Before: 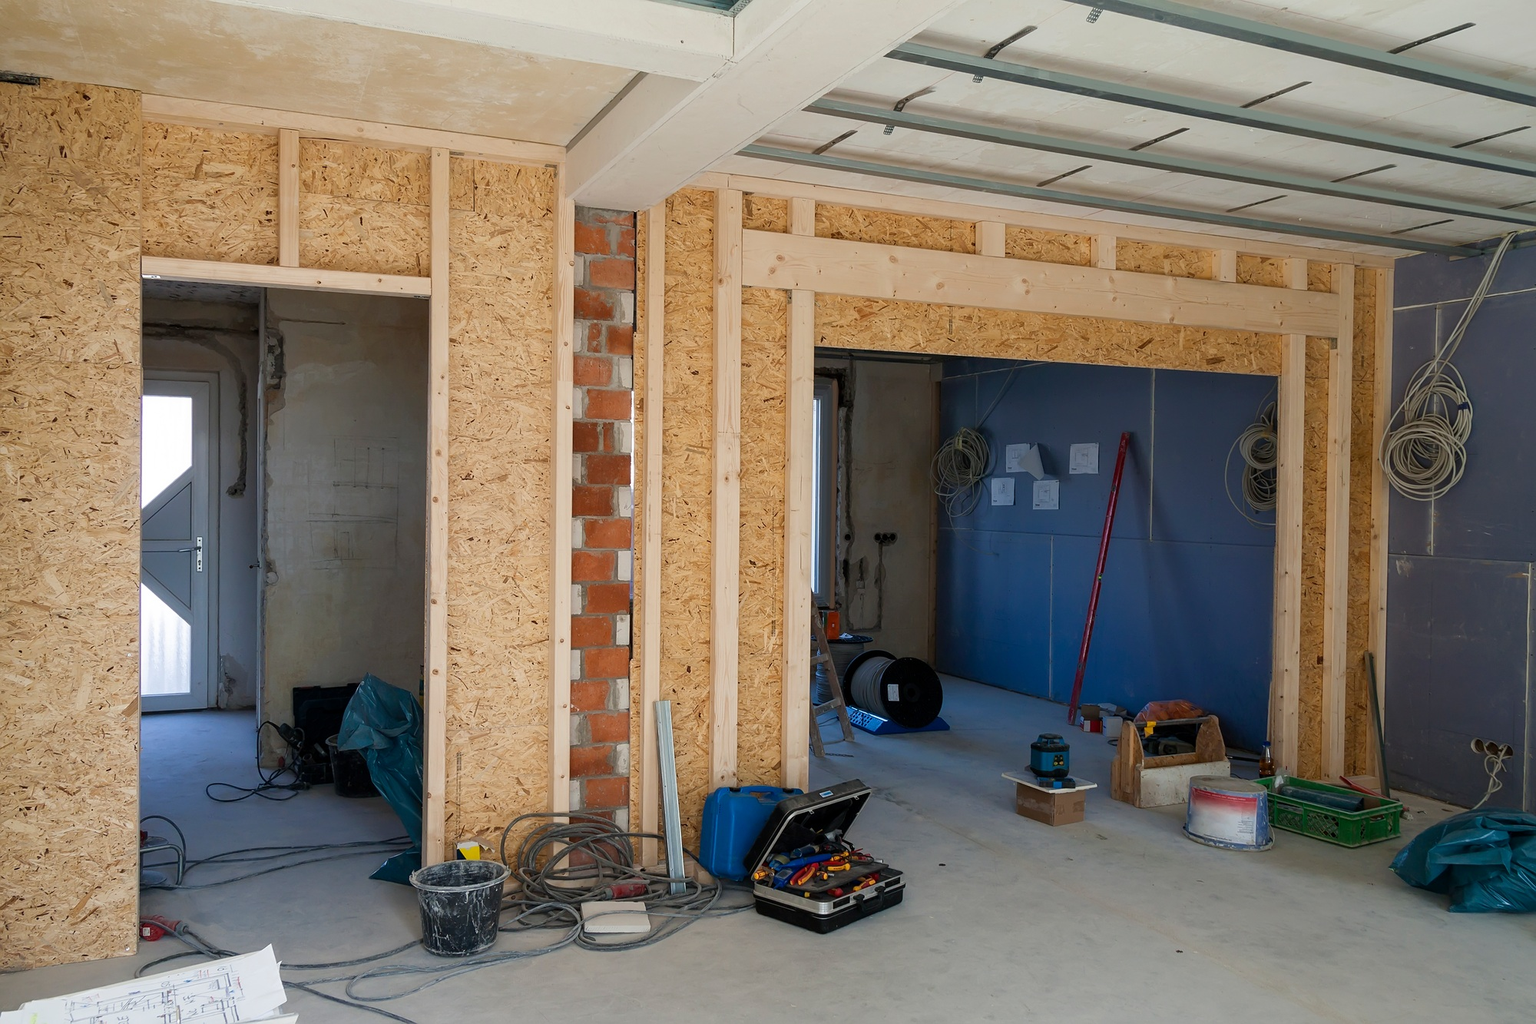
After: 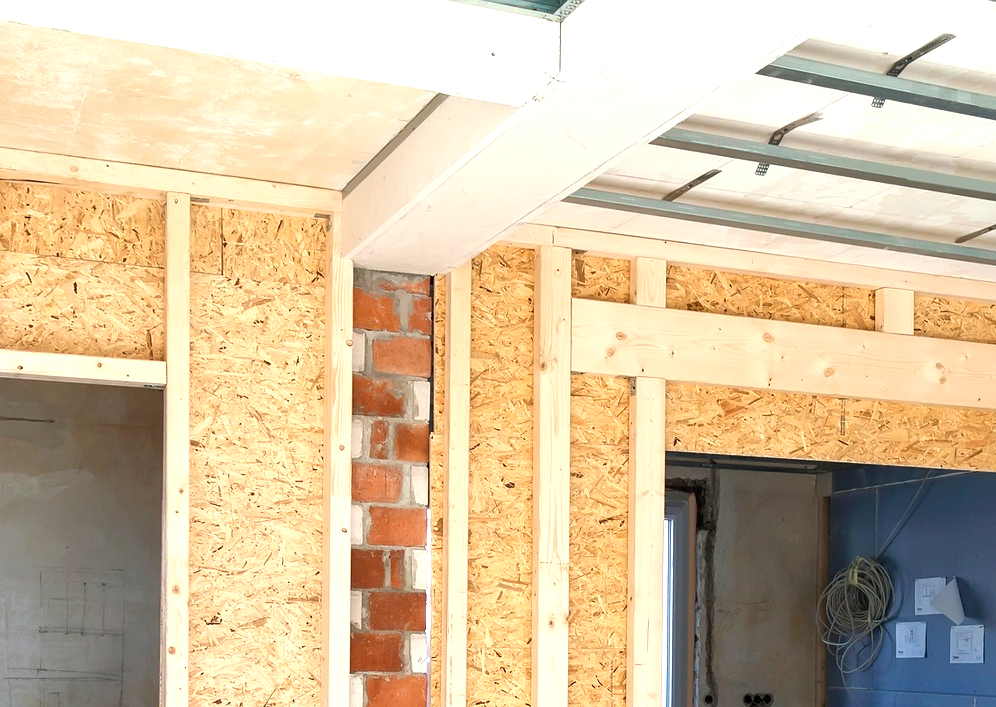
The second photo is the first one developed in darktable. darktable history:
shadows and highlights: shadows 2.48, highlights -17.94, soften with gaussian
exposure: black level correction 0, exposure 1.103 EV, compensate exposure bias true, compensate highlight preservation false
crop: left 19.759%, right 30.409%, bottom 46.891%
